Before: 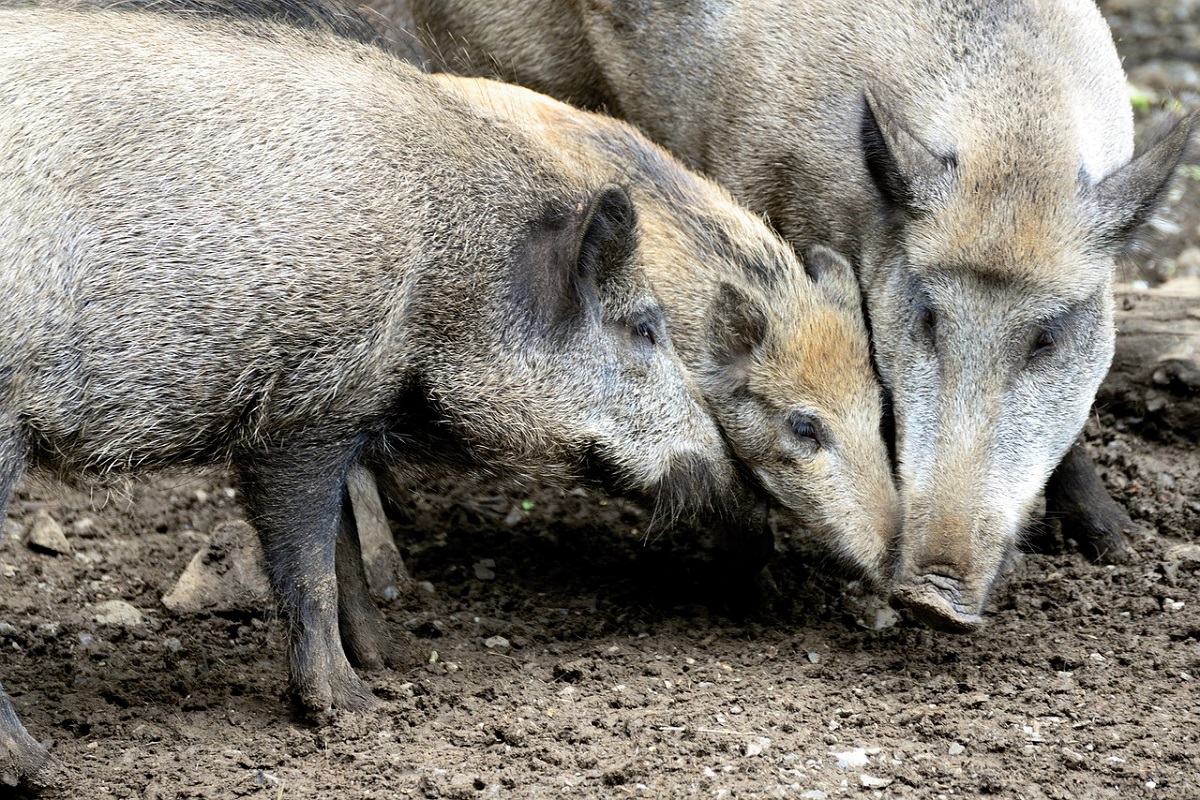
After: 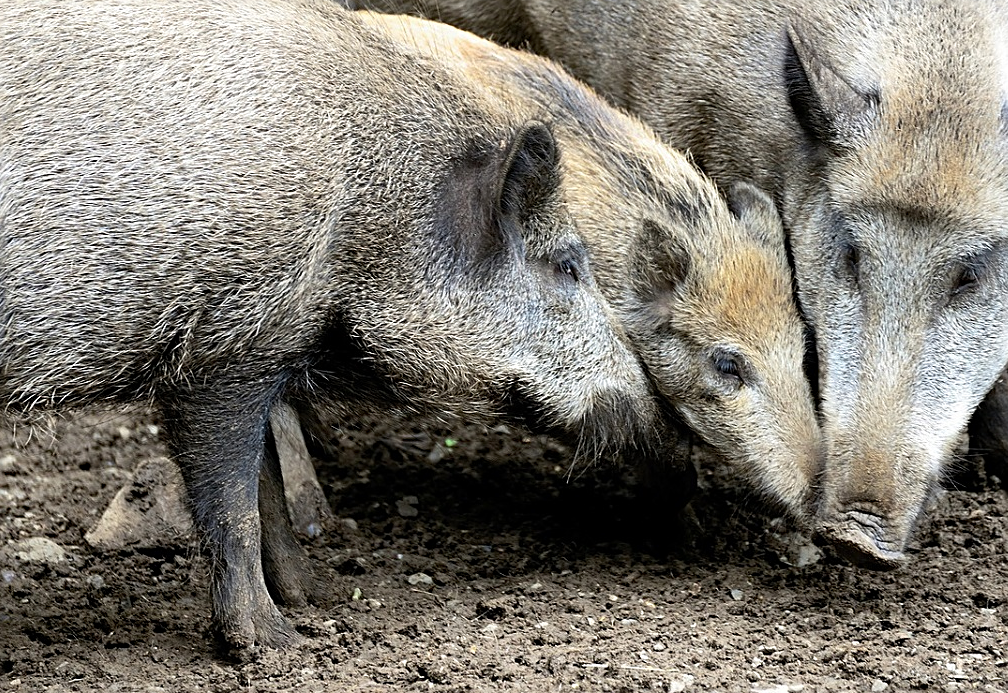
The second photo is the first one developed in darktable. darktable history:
crop: left 6.418%, top 7.977%, right 9.524%, bottom 4.122%
sharpen: amount 0.489
